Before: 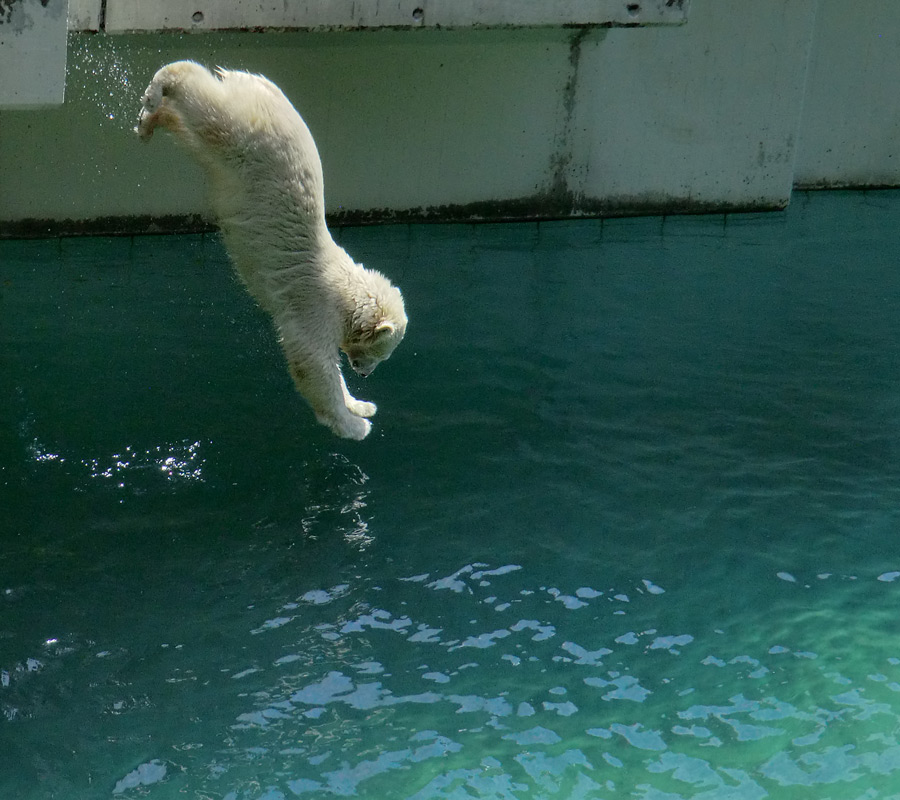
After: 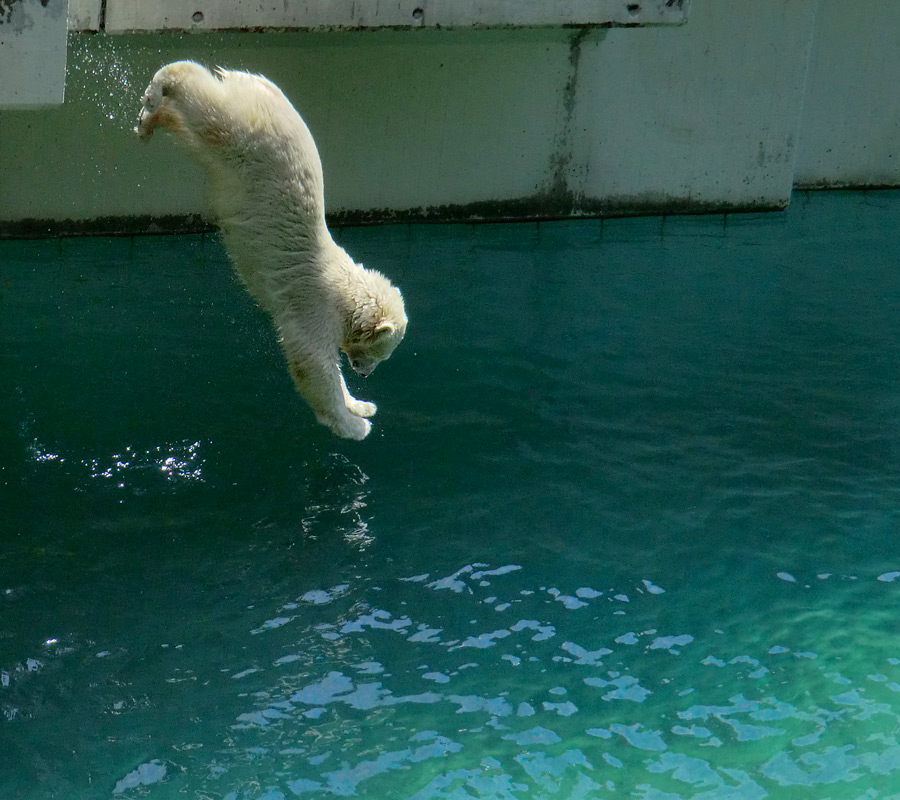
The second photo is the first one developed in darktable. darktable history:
contrast brightness saturation: contrast 0.044, saturation 0.163
